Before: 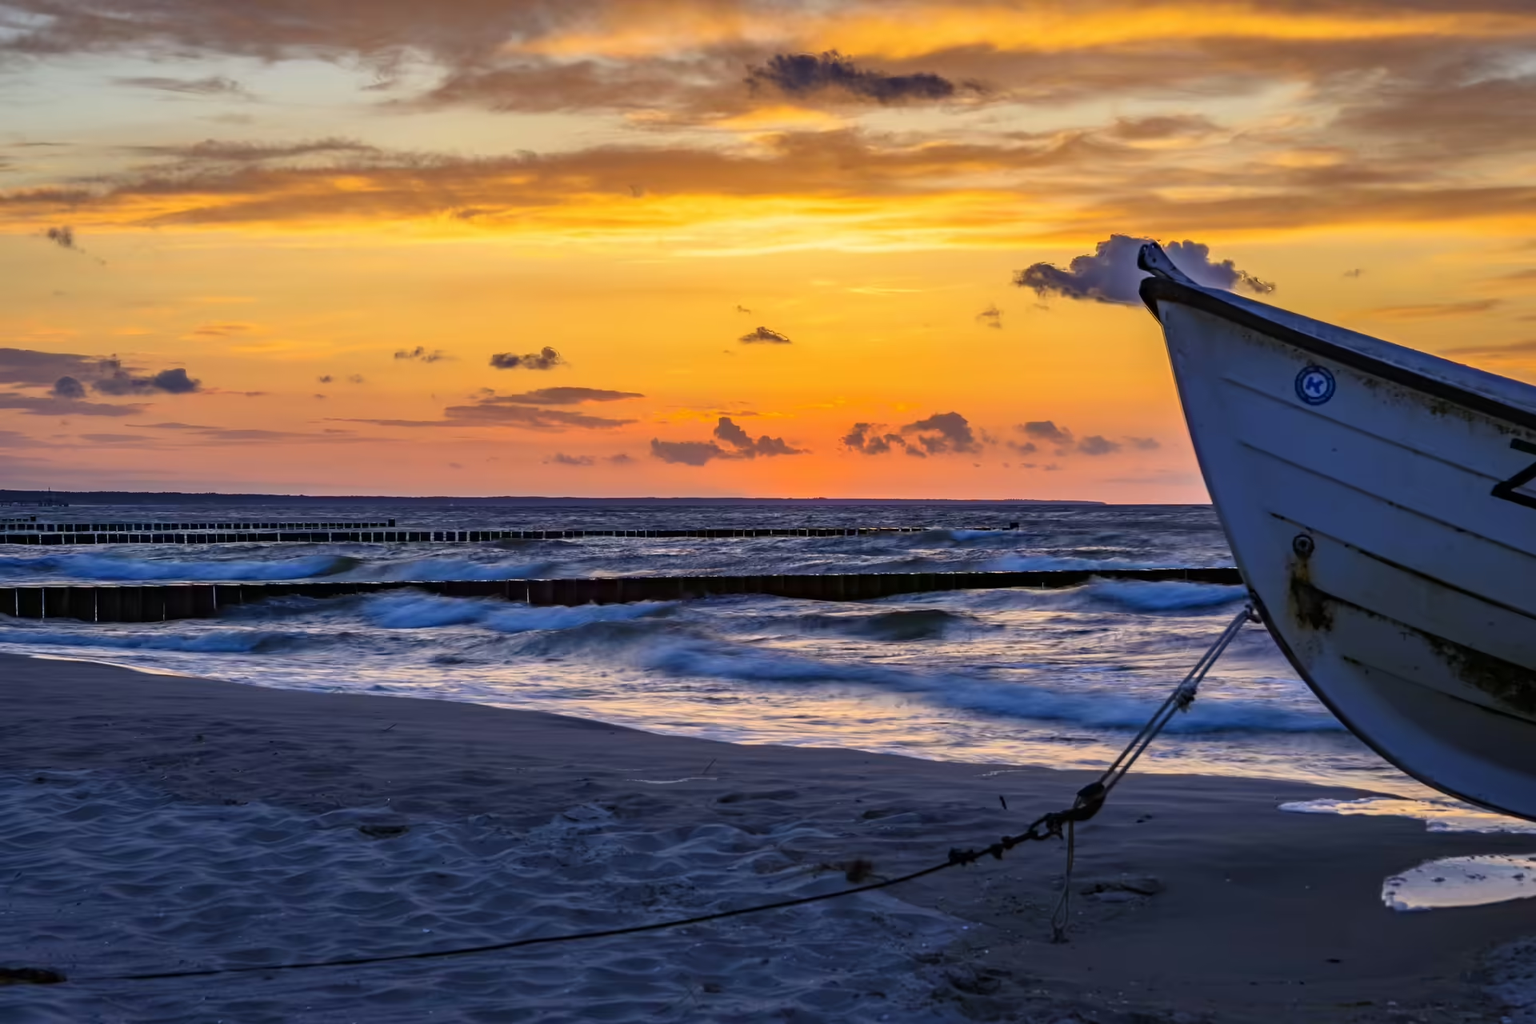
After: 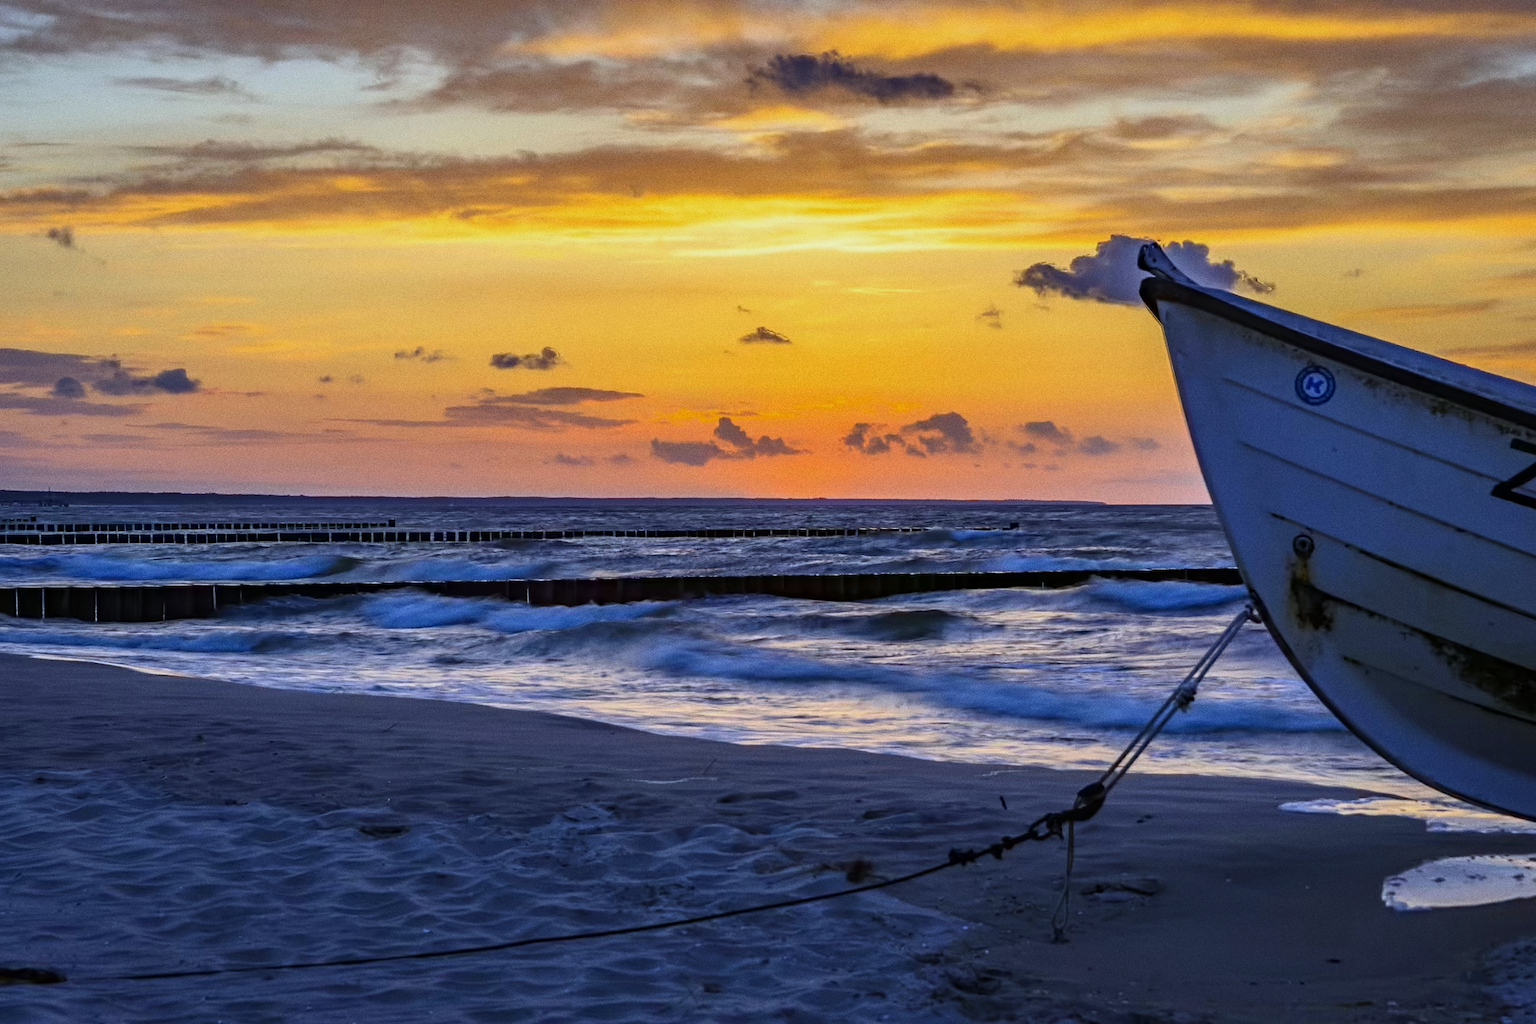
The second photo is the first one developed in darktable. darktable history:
grain: coarseness 0.47 ISO
white balance: red 0.924, blue 1.095
